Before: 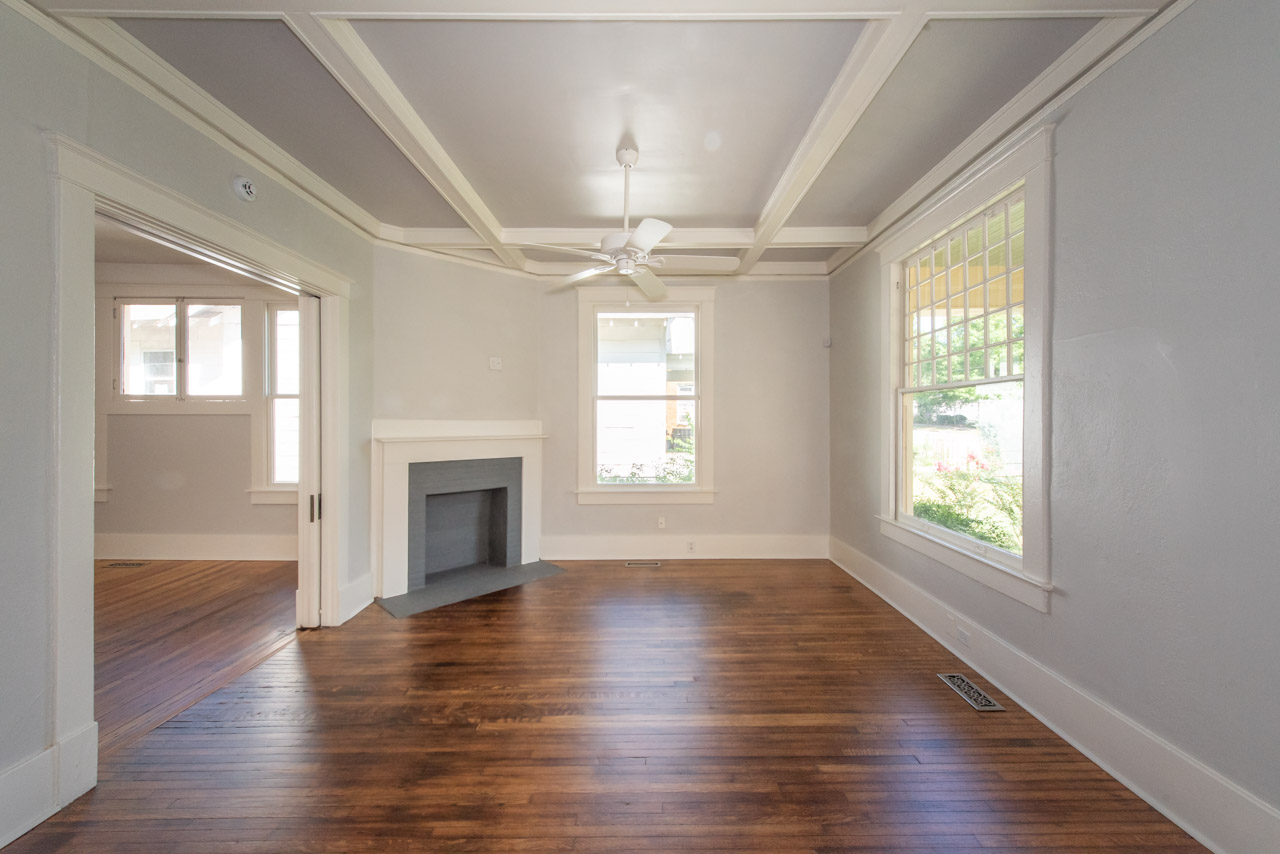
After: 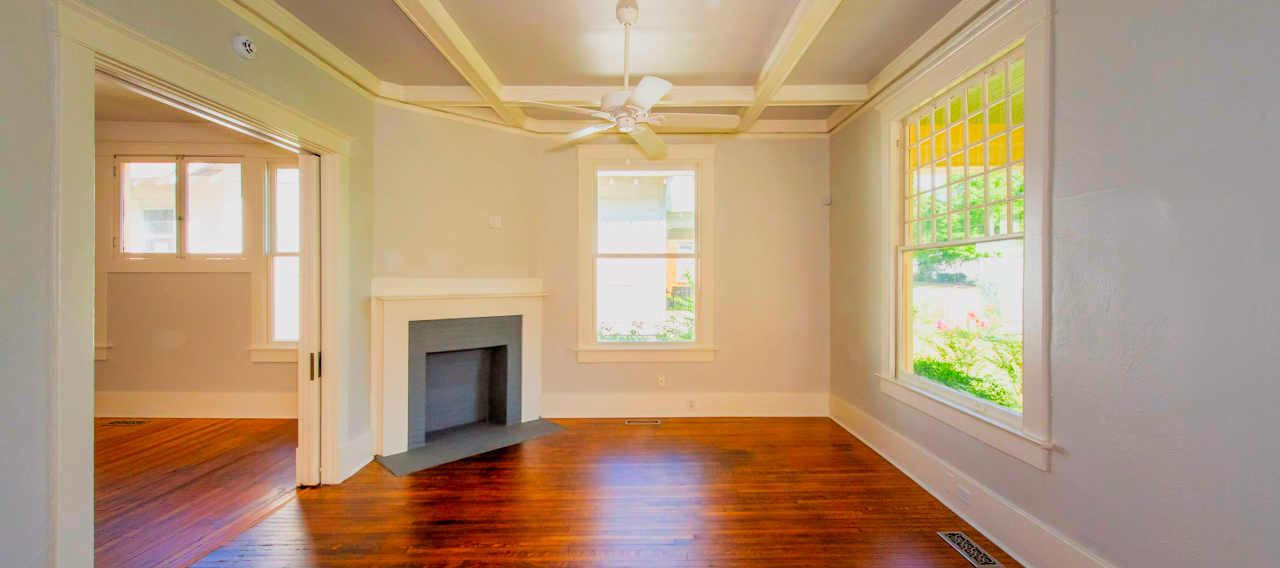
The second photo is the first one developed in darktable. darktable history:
color balance rgb: perceptual saturation grading › global saturation 30%, global vibrance 20%
filmic rgb: black relative exposure -5 EV, white relative exposure 3.5 EV, hardness 3.19, contrast 1.2, highlights saturation mix -50%
crop: top 16.727%, bottom 16.727%
color correction: saturation 2.15
